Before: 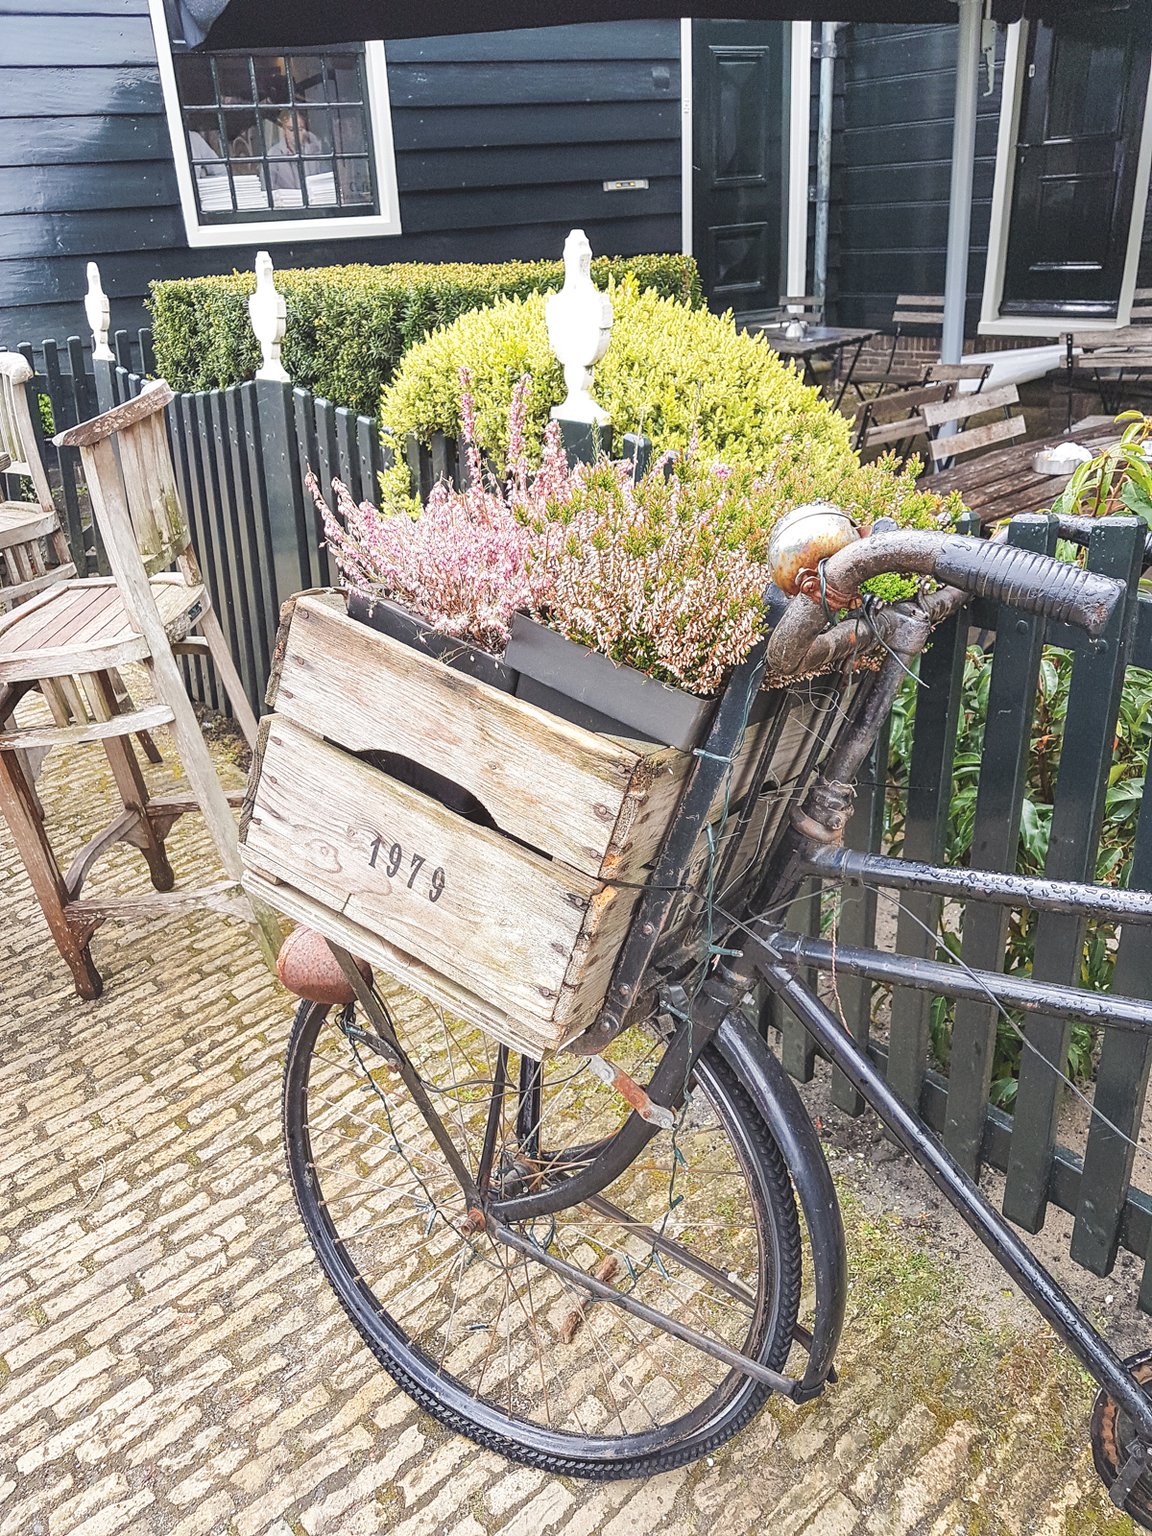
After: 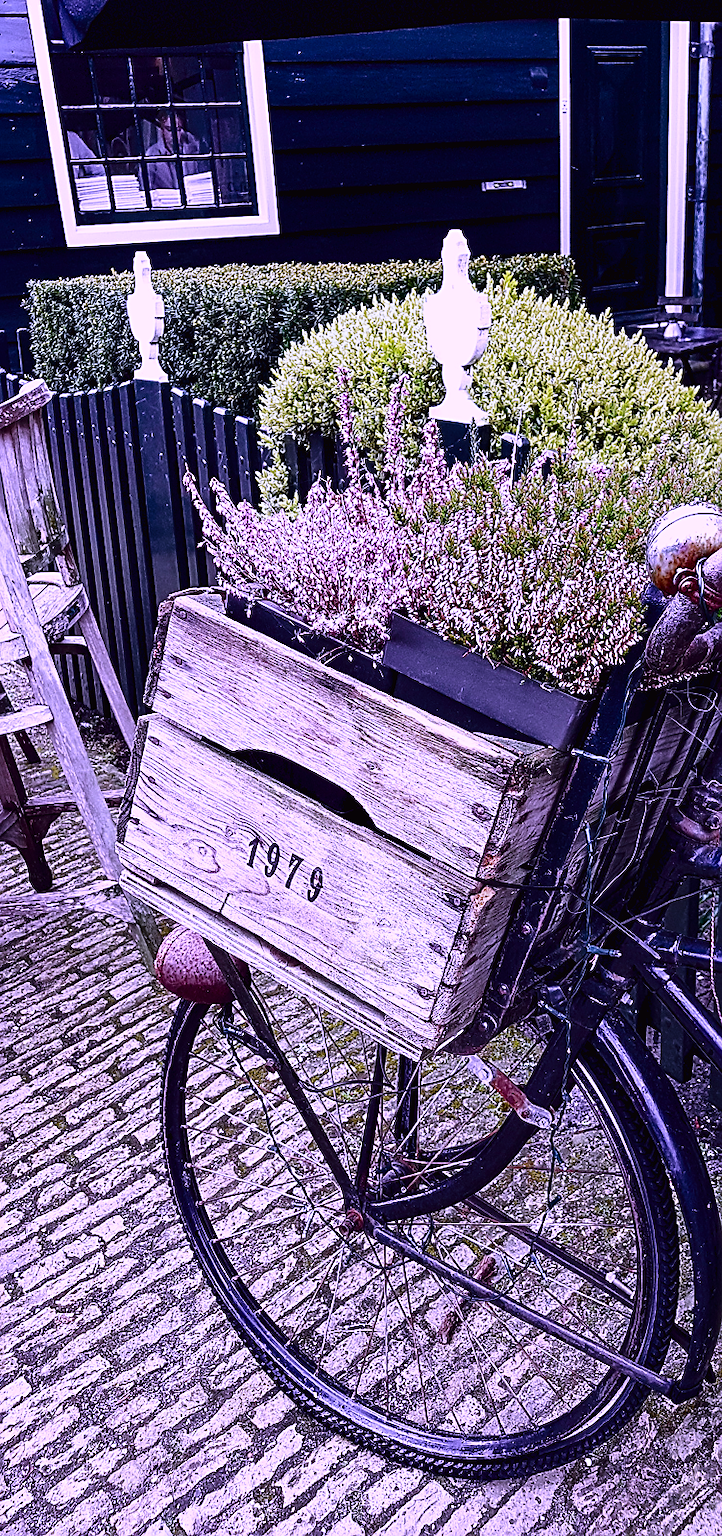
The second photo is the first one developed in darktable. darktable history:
tone equalizer: -8 EV 0.25 EV, -7 EV 0.417 EV, -6 EV 0.417 EV, -5 EV 0.25 EV, -3 EV -0.25 EV, -2 EV -0.417 EV, -1 EV -0.417 EV, +0 EV -0.25 EV, edges refinement/feathering 500, mask exposure compensation -1.57 EV, preserve details guided filter
sharpen: on, module defaults
contrast brightness saturation: brightness -0.52
tone curve: curves: ch0 [(0, 0.011) (0.053, 0.026) (0.174, 0.115) (0.398, 0.444) (0.673, 0.775) (0.829, 0.906) (0.991, 0.981)]; ch1 [(0, 0) (0.264, 0.22) (0.407, 0.373) (0.463, 0.457) (0.492, 0.501) (0.512, 0.513) (0.54, 0.543) (0.585, 0.617) (0.659, 0.686) (0.78, 0.8) (1, 1)]; ch2 [(0, 0) (0.438, 0.449) (0.473, 0.469) (0.503, 0.5) (0.523, 0.534) (0.562, 0.591) (0.612, 0.627) (0.701, 0.707) (1, 1)], color space Lab, independent channels, preserve colors none
white balance: red 0.98, blue 1.61
crop: left 10.644%, right 26.528%
rgb levels: levels [[0.034, 0.472, 0.904], [0, 0.5, 1], [0, 0.5, 1]]
